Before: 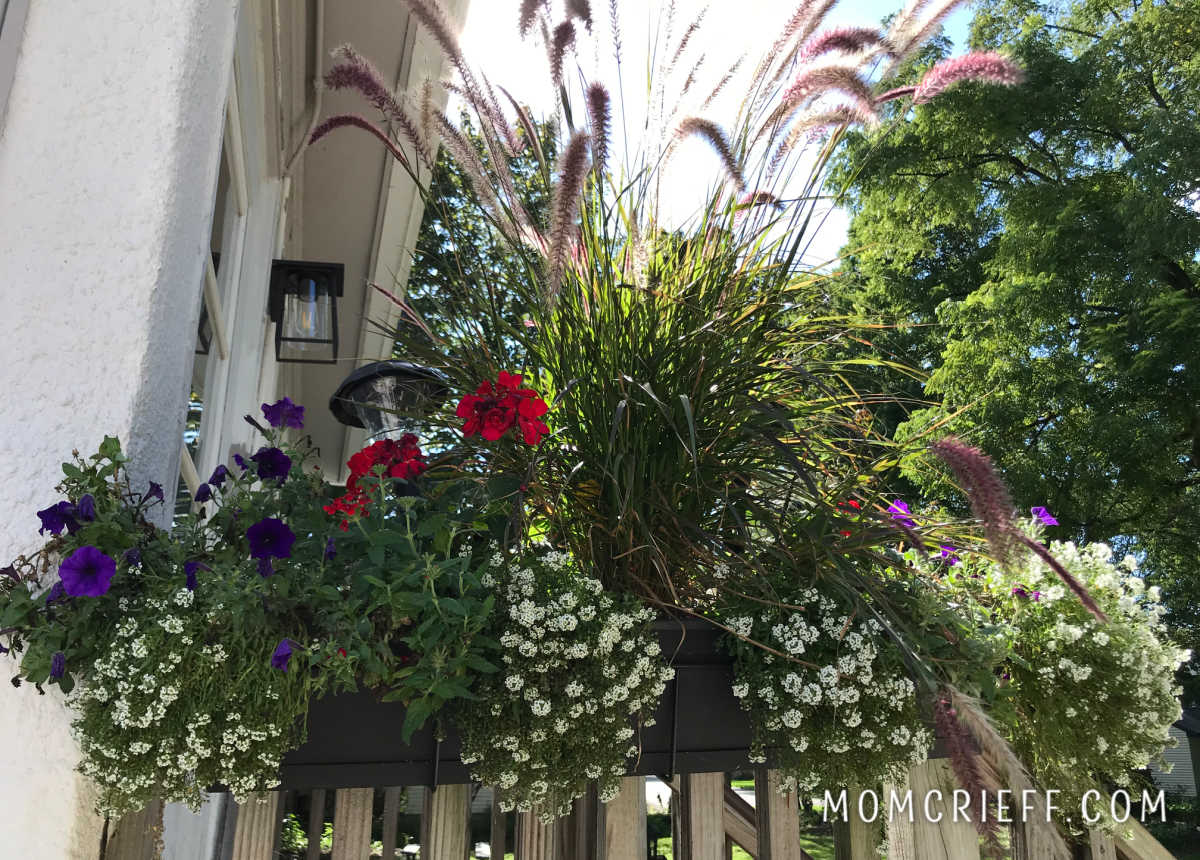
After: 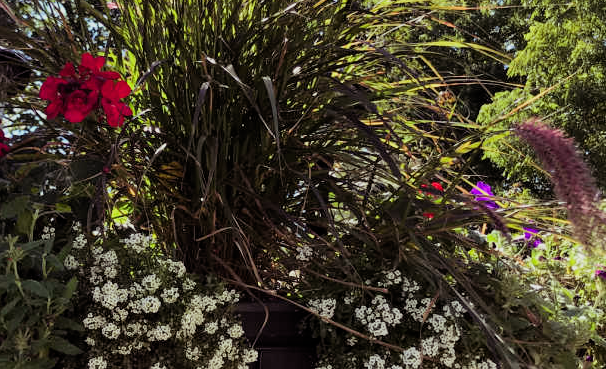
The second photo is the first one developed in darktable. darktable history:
color balance rgb: shadows lift › luminance 0.275%, shadows lift › chroma 6.742%, shadows lift › hue 297.51°, power › chroma 1.037%, power › hue 26.07°, perceptual saturation grading › global saturation 0.628%
filmic rgb: middle gray luminance 9.02%, black relative exposure -10.61 EV, white relative exposure 3.45 EV, target black luminance 0%, hardness 5.98, latitude 59.68%, contrast 1.09, highlights saturation mix 5.08%, shadows ↔ highlights balance 28.98%
crop: left 34.789%, top 37.07%, right 14.705%, bottom 19.983%
